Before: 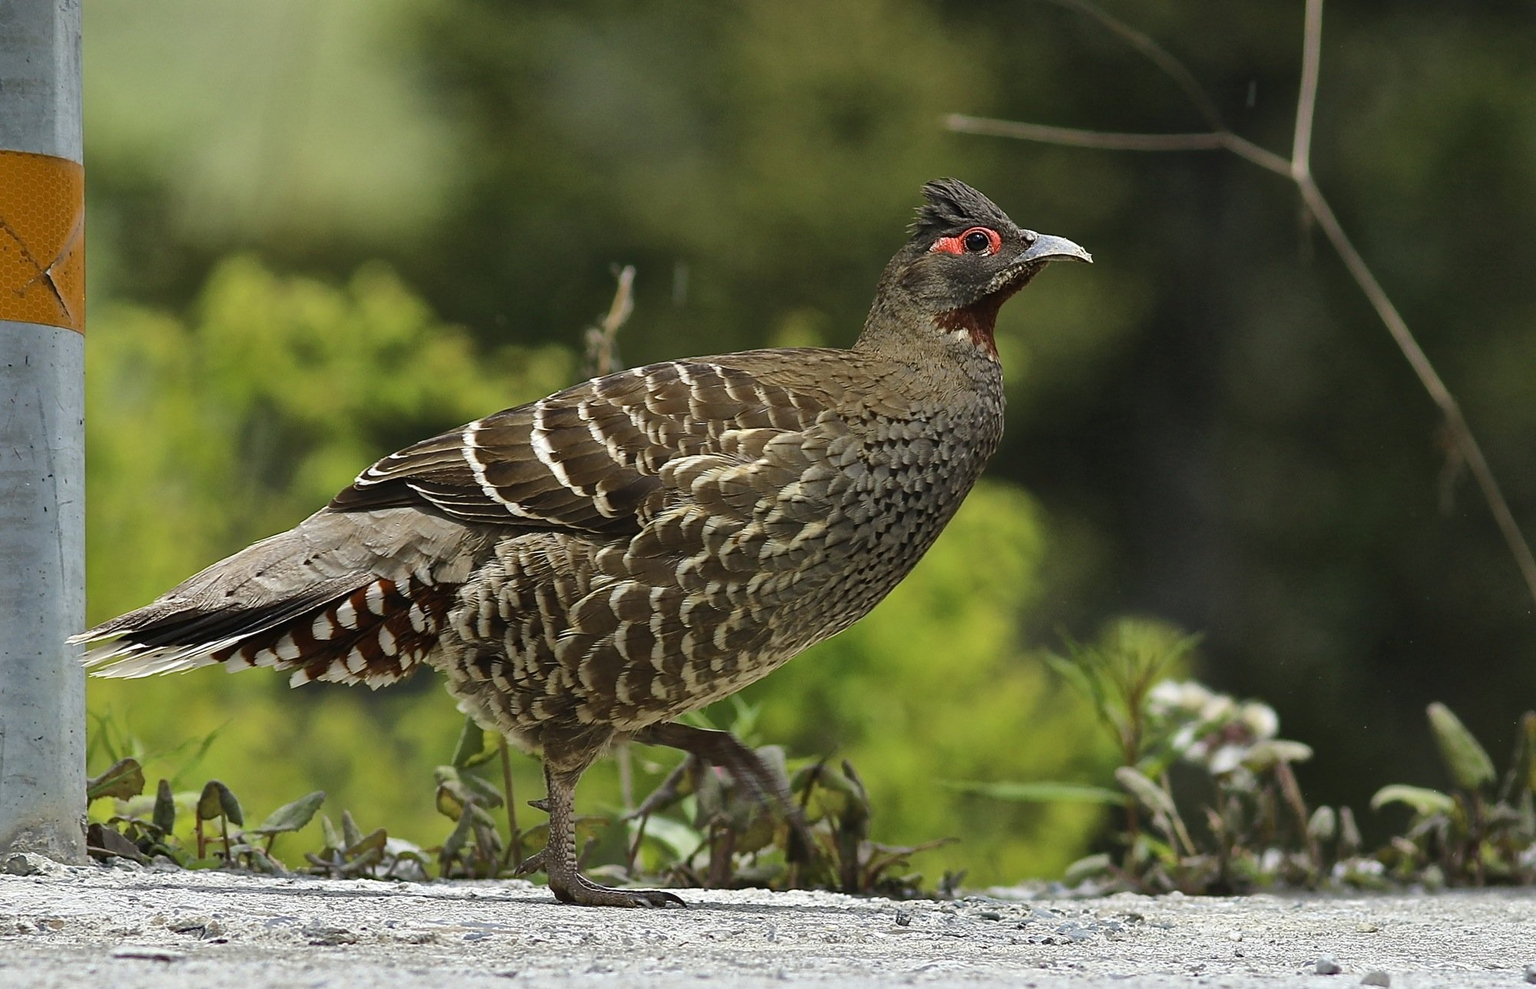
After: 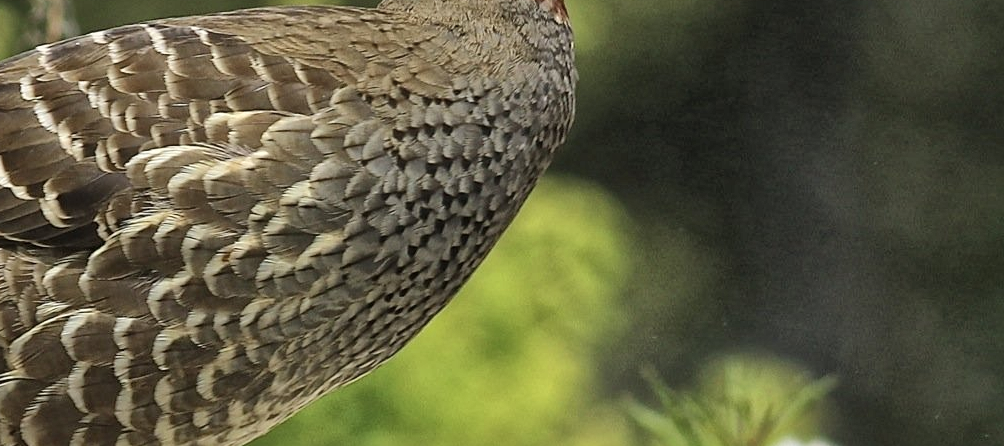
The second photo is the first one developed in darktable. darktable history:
crop: left 36.607%, top 34.735%, right 13.146%, bottom 30.611%
global tonemap: drago (1, 100), detail 1
